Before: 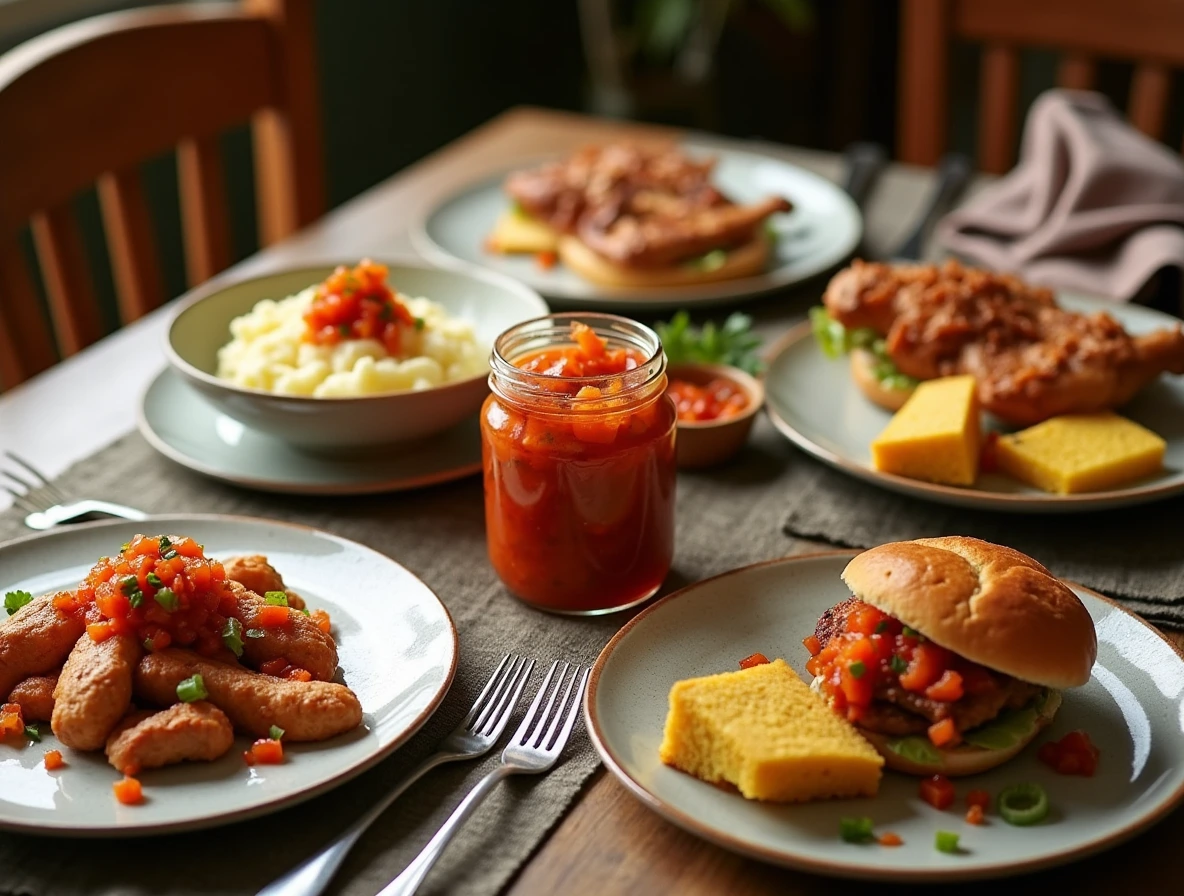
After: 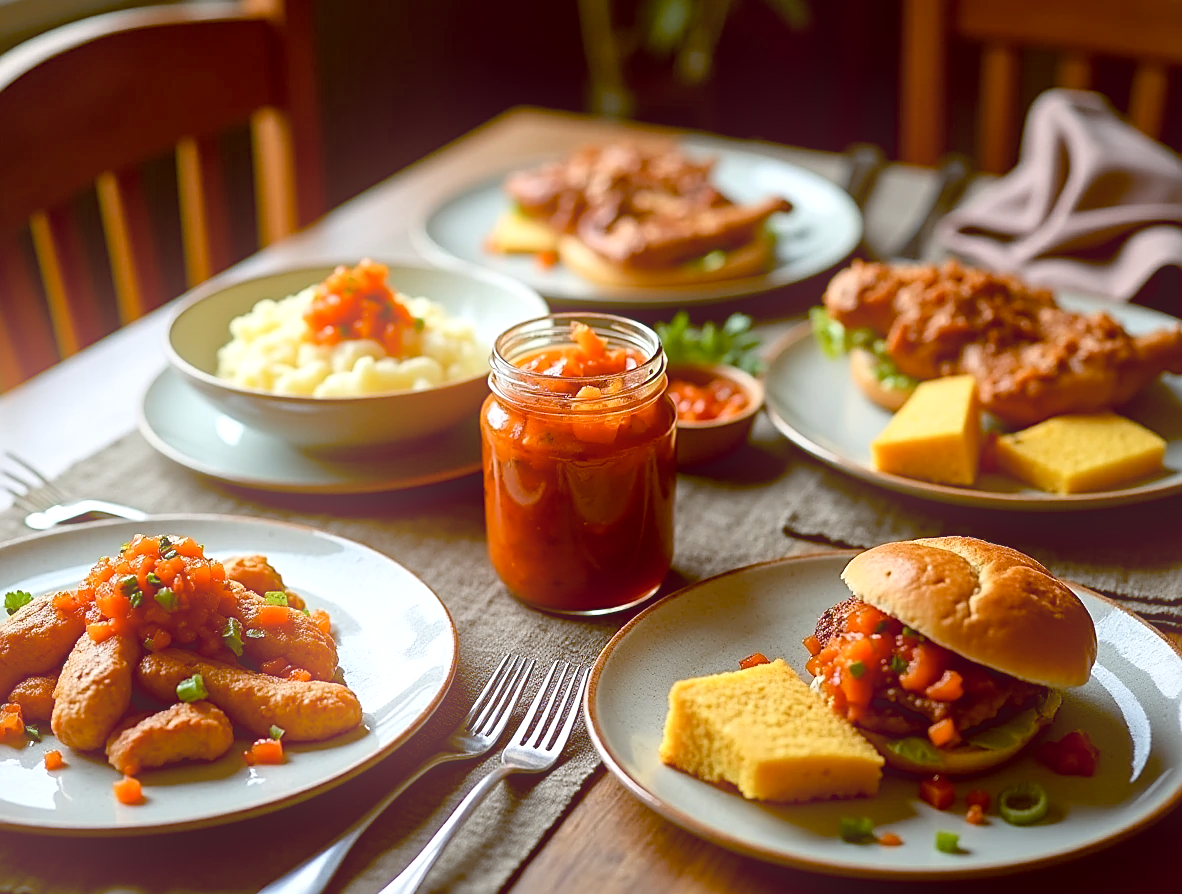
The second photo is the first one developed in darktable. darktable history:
sharpen: on, module defaults
crop: top 0.05%, bottom 0.098%
bloom: threshold 82.5%, strength 16.25%
local contrast: mode bilateral grid, contrast 25, coarseness 60, detail 151%, midtone range 0.2
color balance: lift [1, 1.015, 1.004, 0.985], gamma [1, 0.958, 0.971, 1.042], gain [1, 0.956, 0.977, 1.044]
